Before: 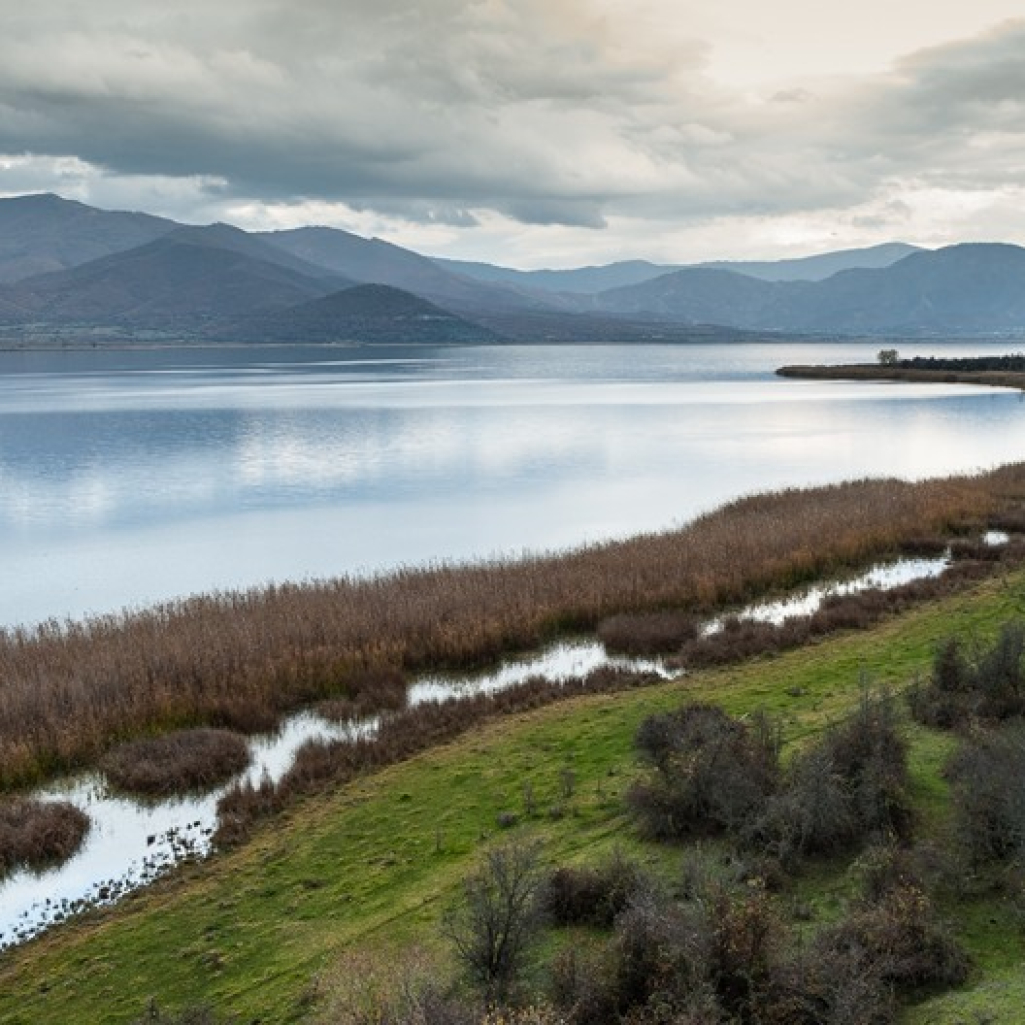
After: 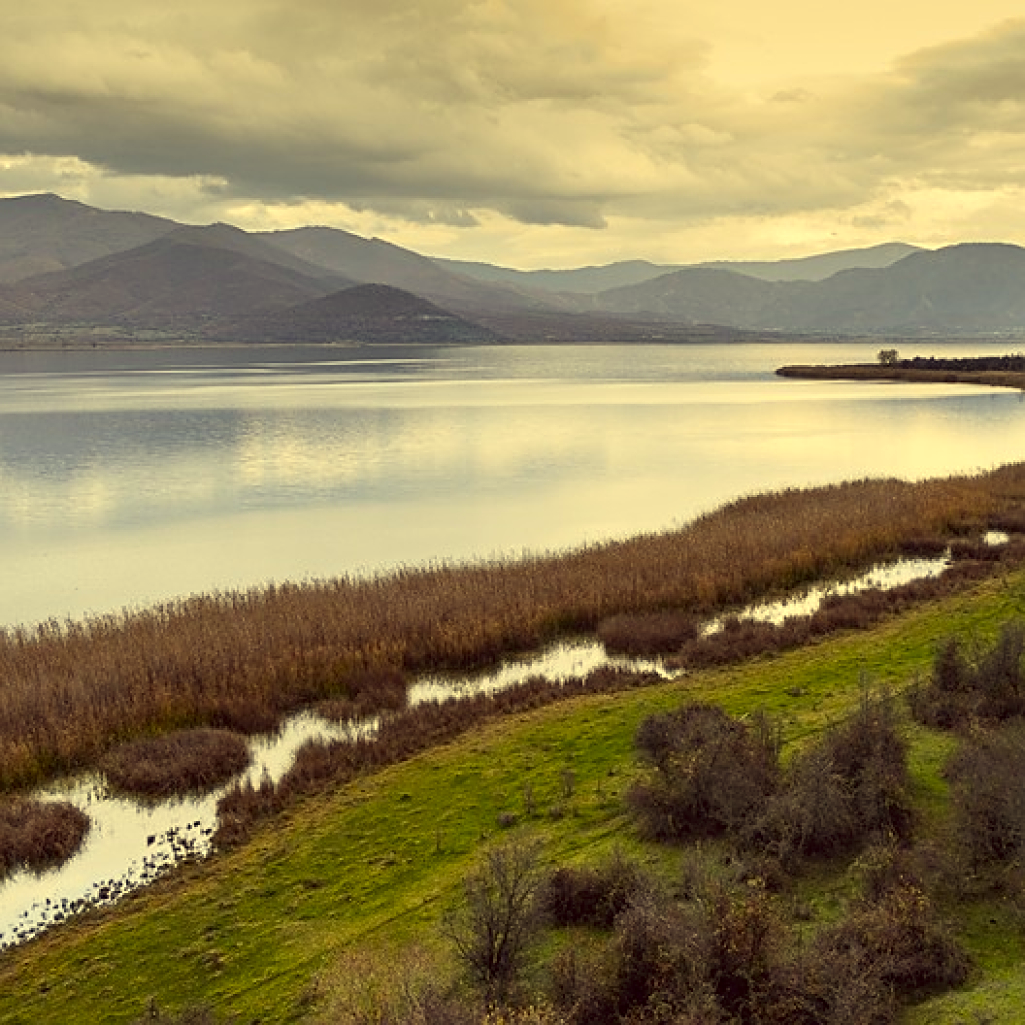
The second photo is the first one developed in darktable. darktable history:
sharpen: on, module defaults
color correction: highlights a* -0.366, highlights b* 39.6, shadows a* 9.65, shadows b* -0.762
